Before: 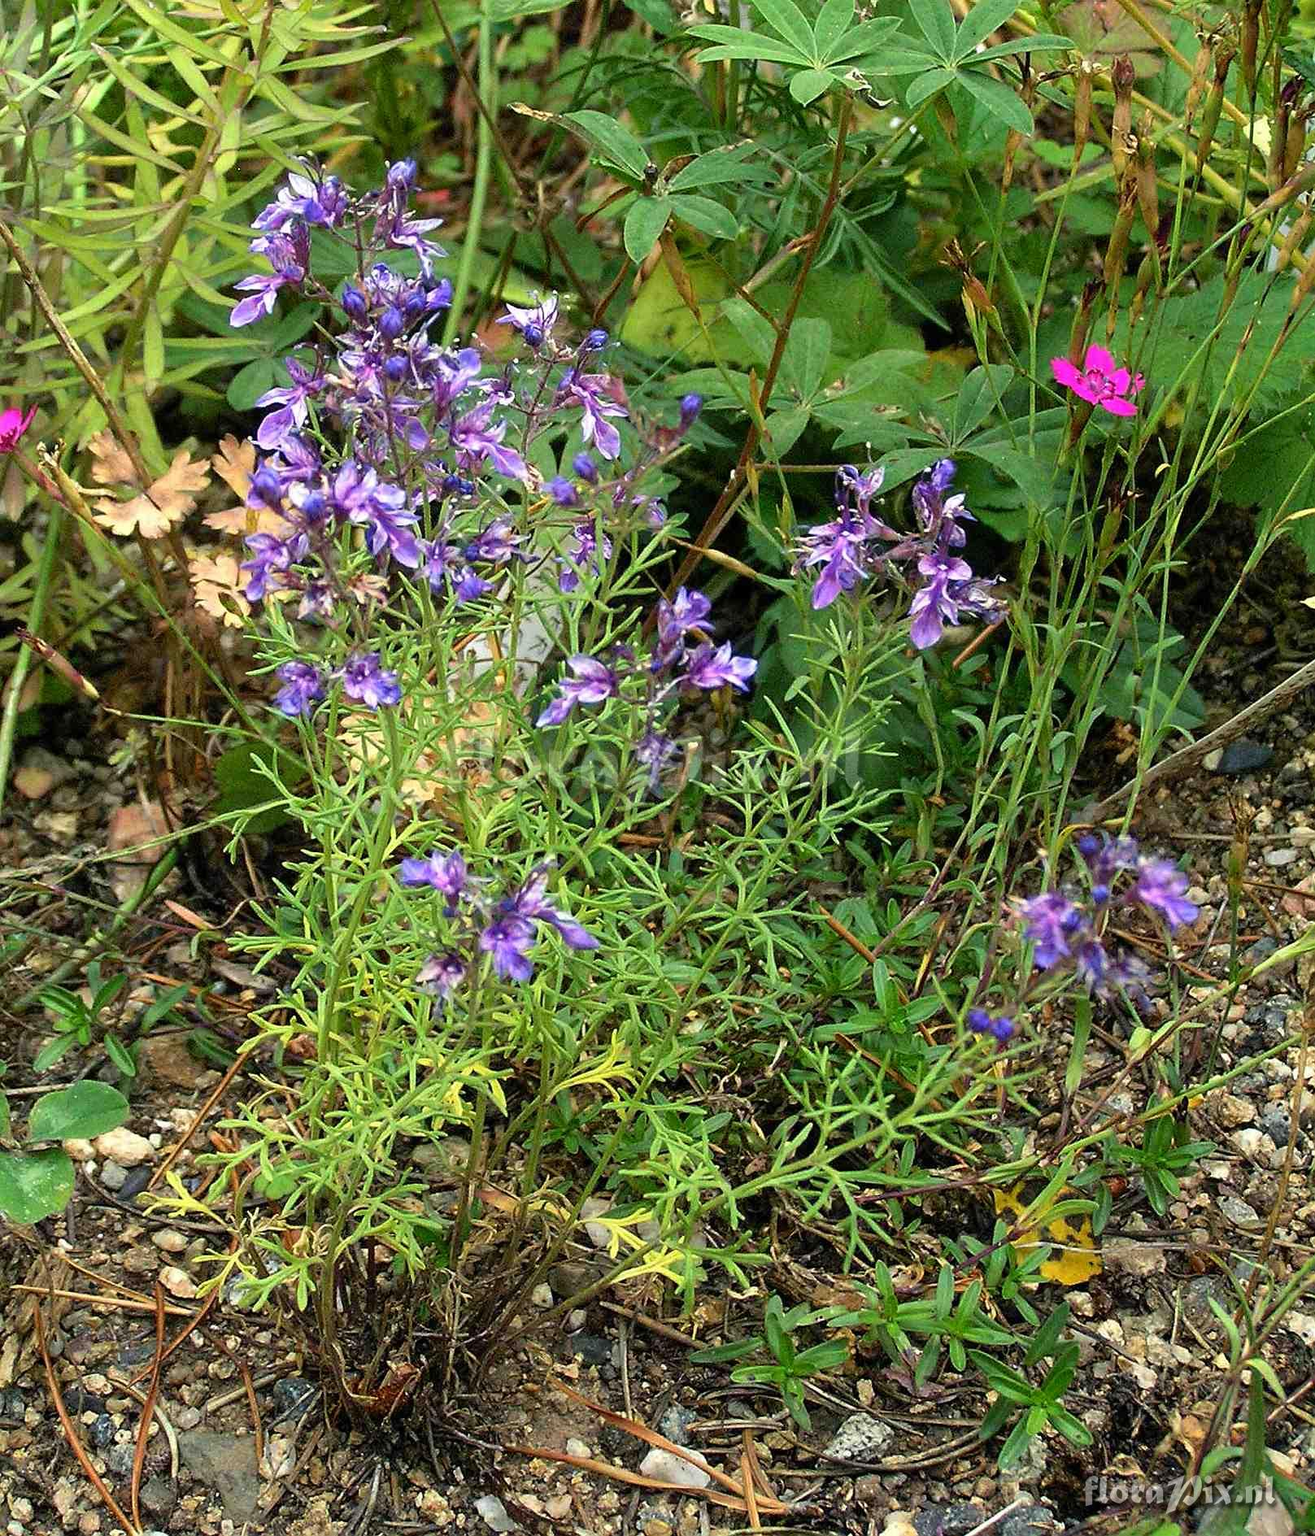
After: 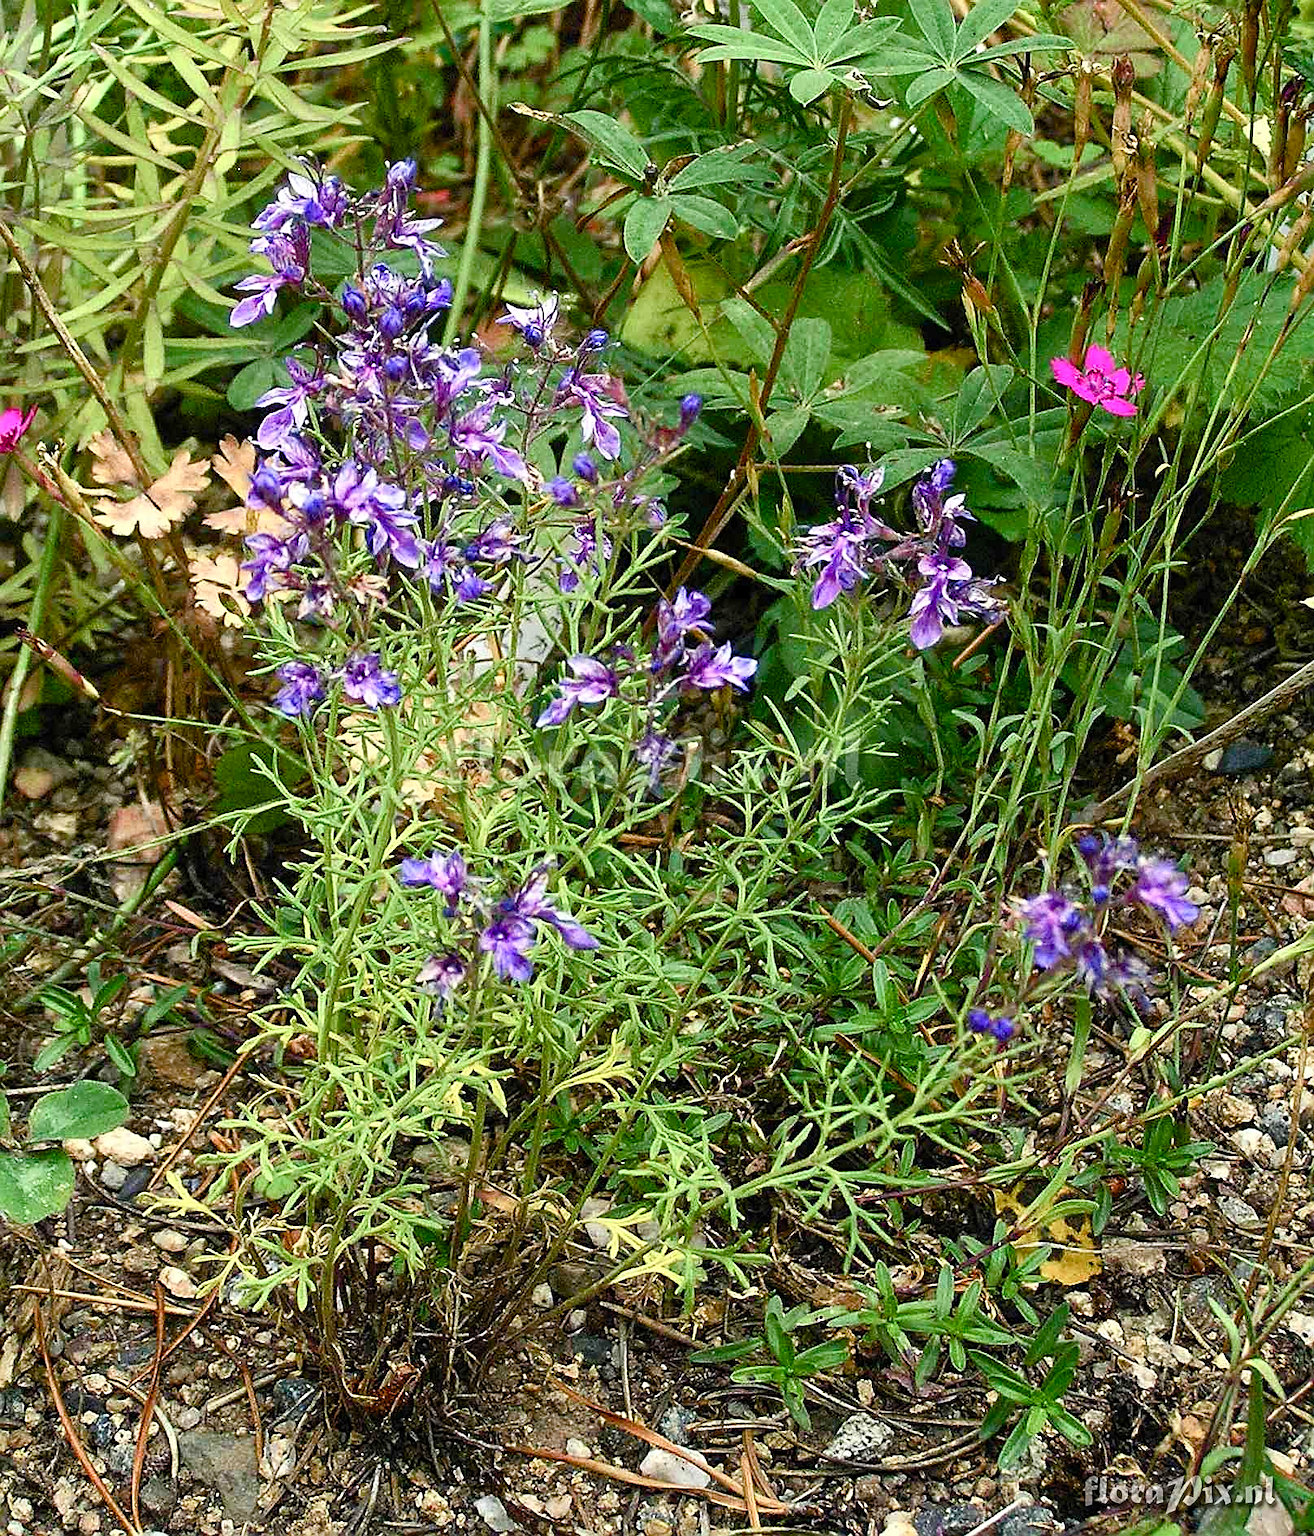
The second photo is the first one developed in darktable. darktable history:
tone curve: curves: ch0 [(0, 0) (0.003, 0.009) (0.011, 0.019) (0.025, 0.034) (0.044, 0.057) (0.069, 0.082) (0.1, 0.104) (0.136, 0.131) (0.177, 0.165) (0.224, 0.212) (0.277, 0.279) (0.335, 0.342) (0.399, 0.401) (0.468, 0.477) (0.543, 0.572) (0.623, 0.675) (0.709, 0.772) (0.801, 0.85) (0.898, 0.942) (1, 1)], color space Lab, independent channels, preserve colors none
sharpen: on, module defaults
color balance rgb: power › hue 313.31°, perceptual saturation grading › global saturation 25.147%, perceptual saturation grading › highlights -50.587%, perceptual saturation grading › shadows 30.821%
